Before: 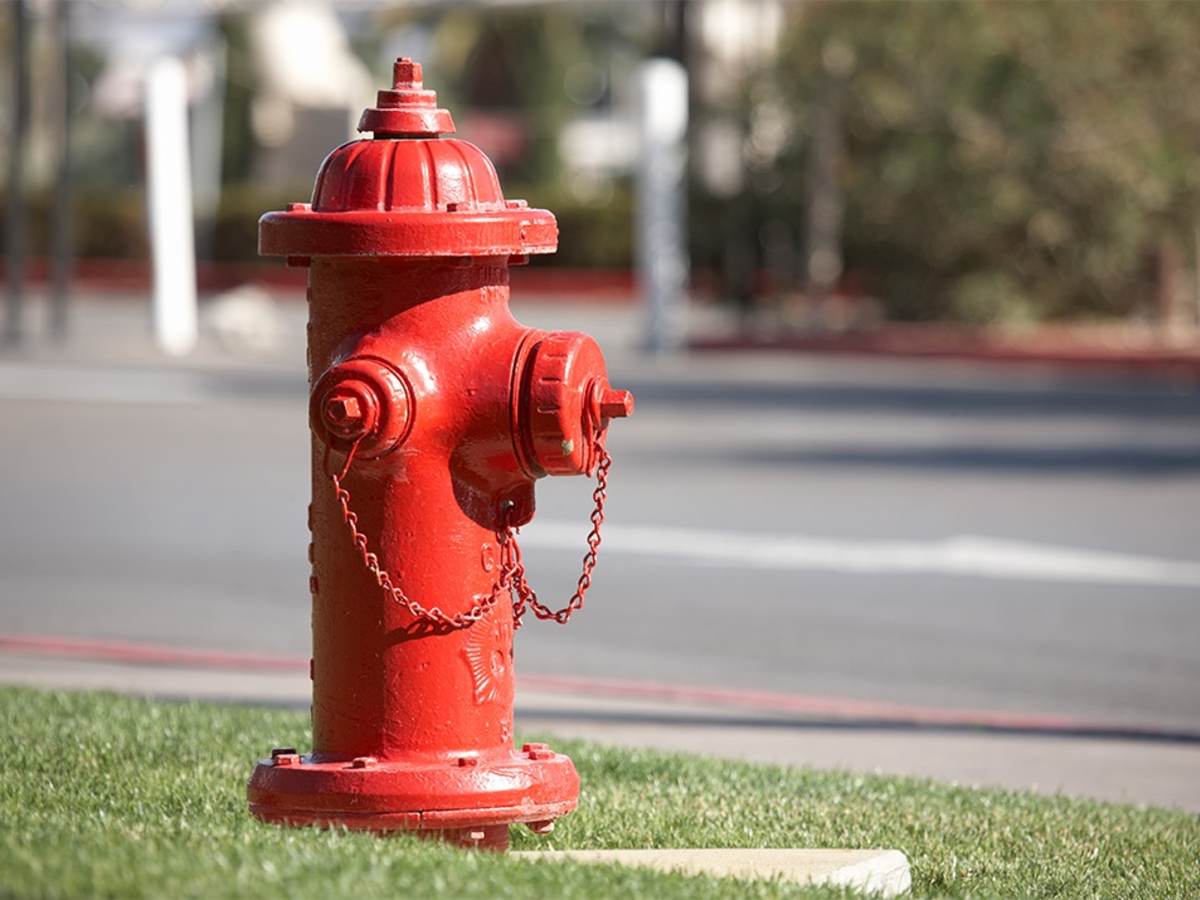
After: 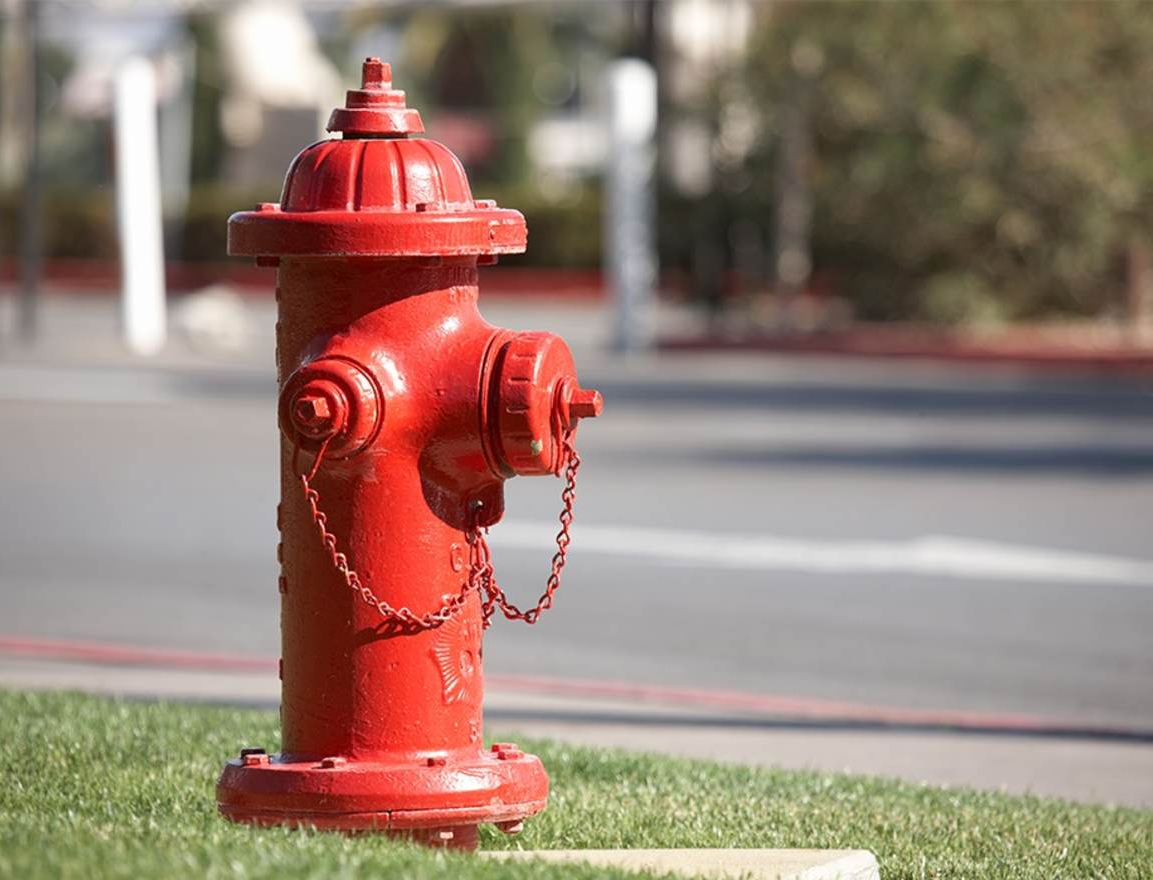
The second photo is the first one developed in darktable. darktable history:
crop and rotate: left 2.626%, right 1.265%, bottom 2.124%
